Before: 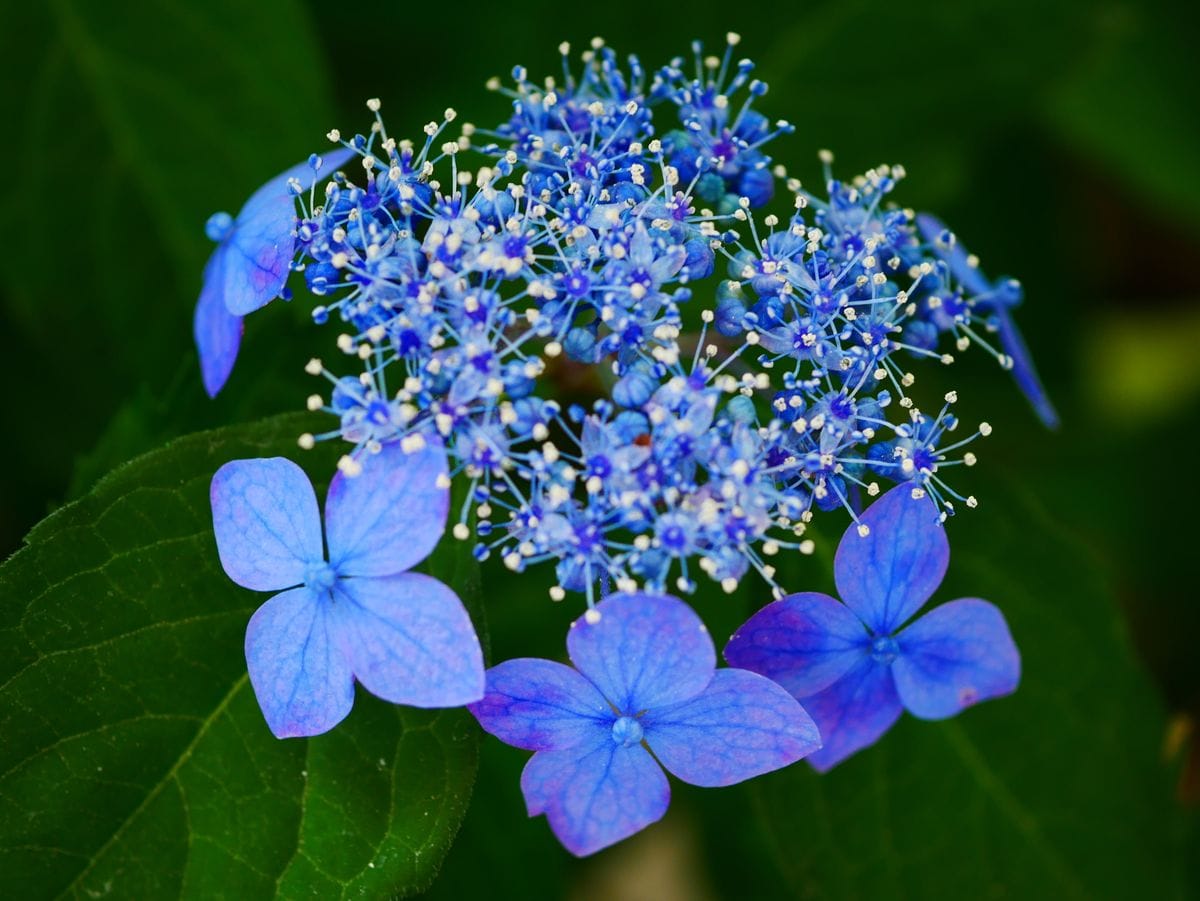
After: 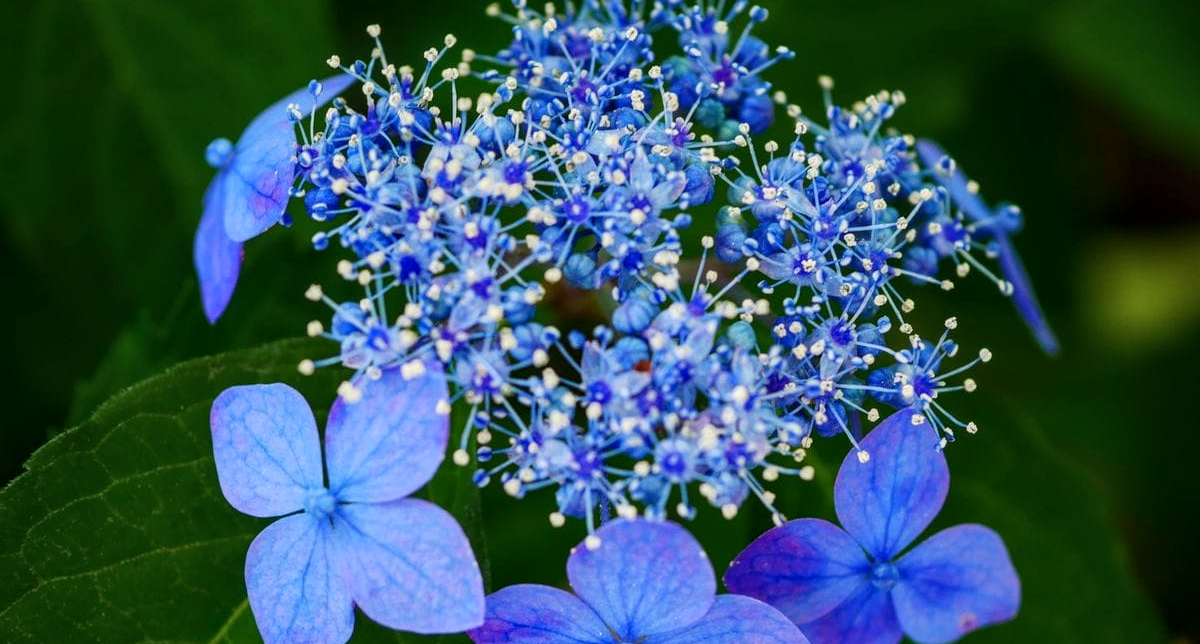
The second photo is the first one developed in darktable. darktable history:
local contrast: on, module defaults
crop and rotate: top 8.269%, bottom 20.23%
